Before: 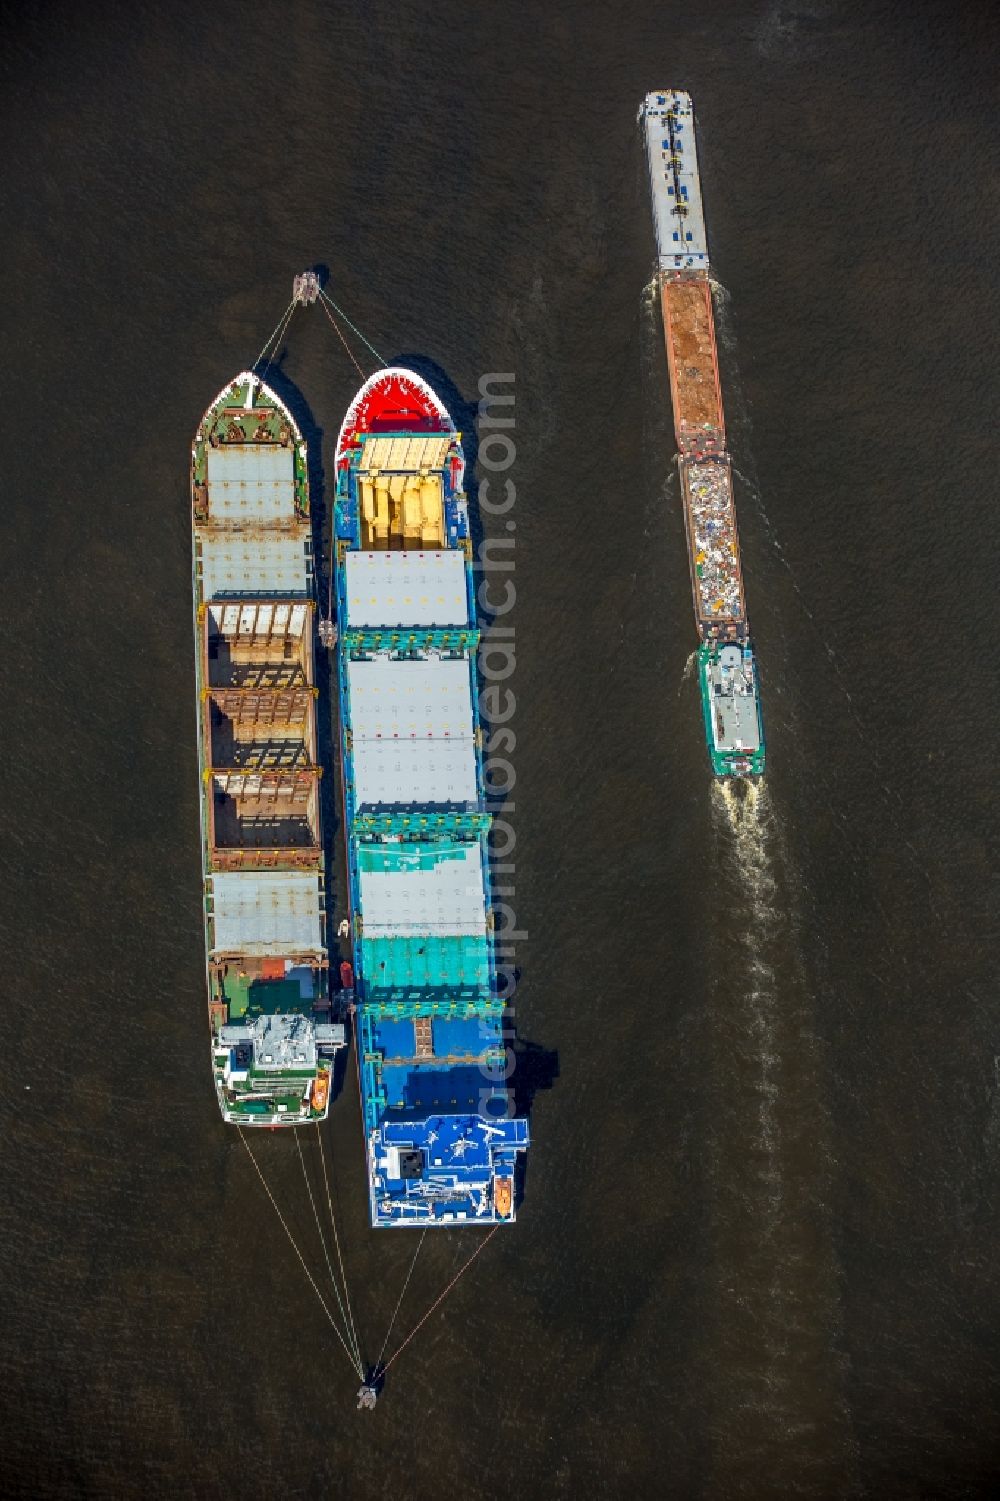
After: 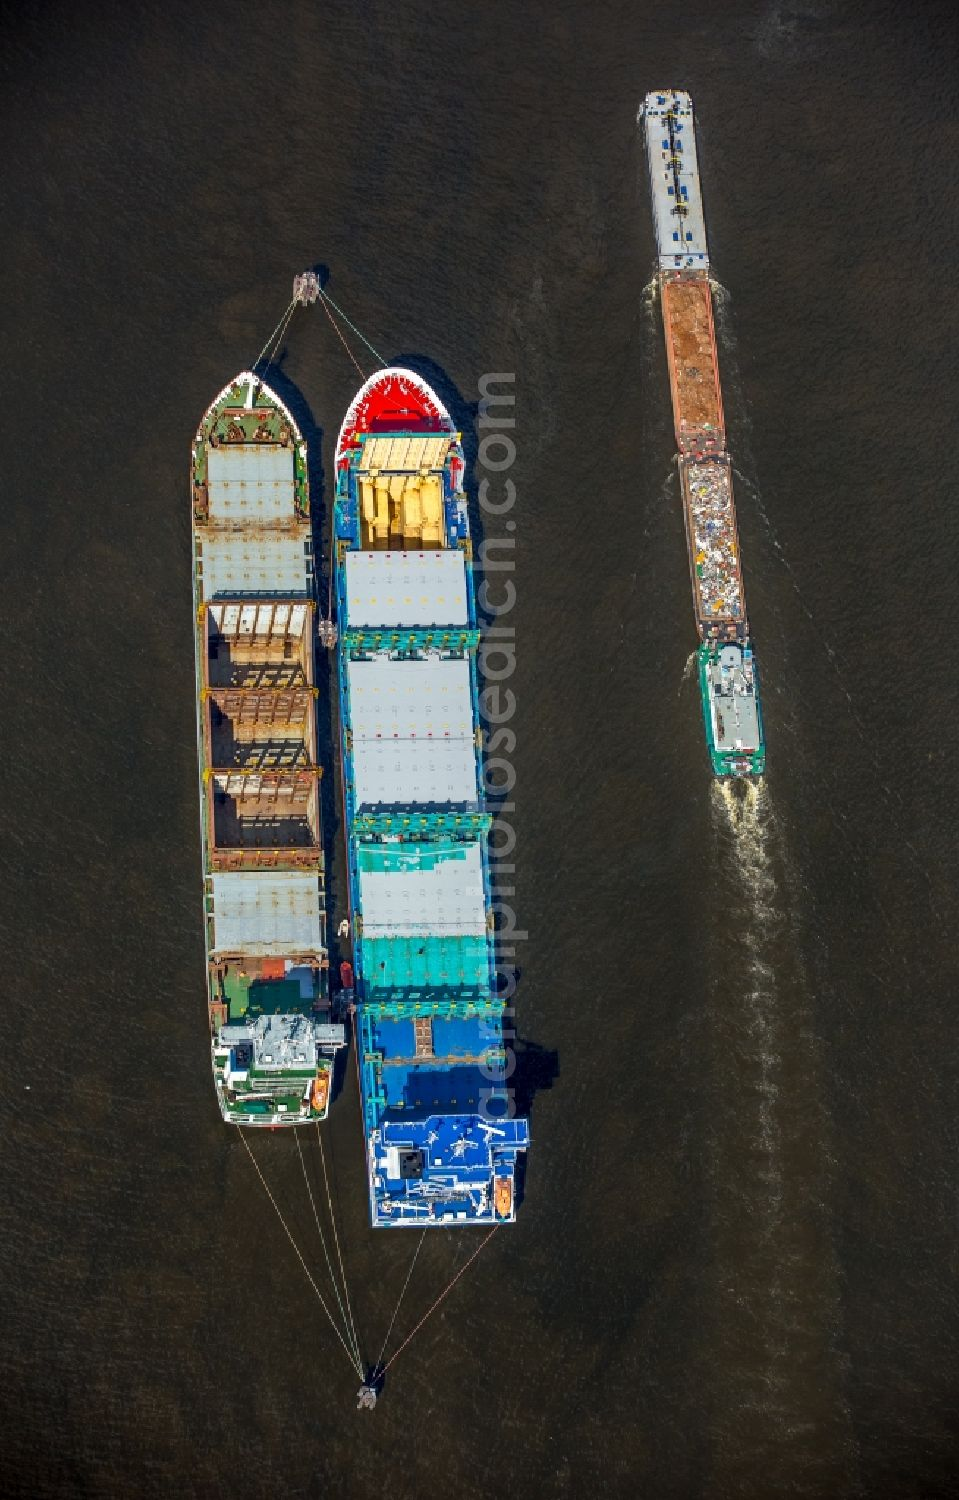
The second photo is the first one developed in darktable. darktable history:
crop: right 4.054%, bottom 0.019%
